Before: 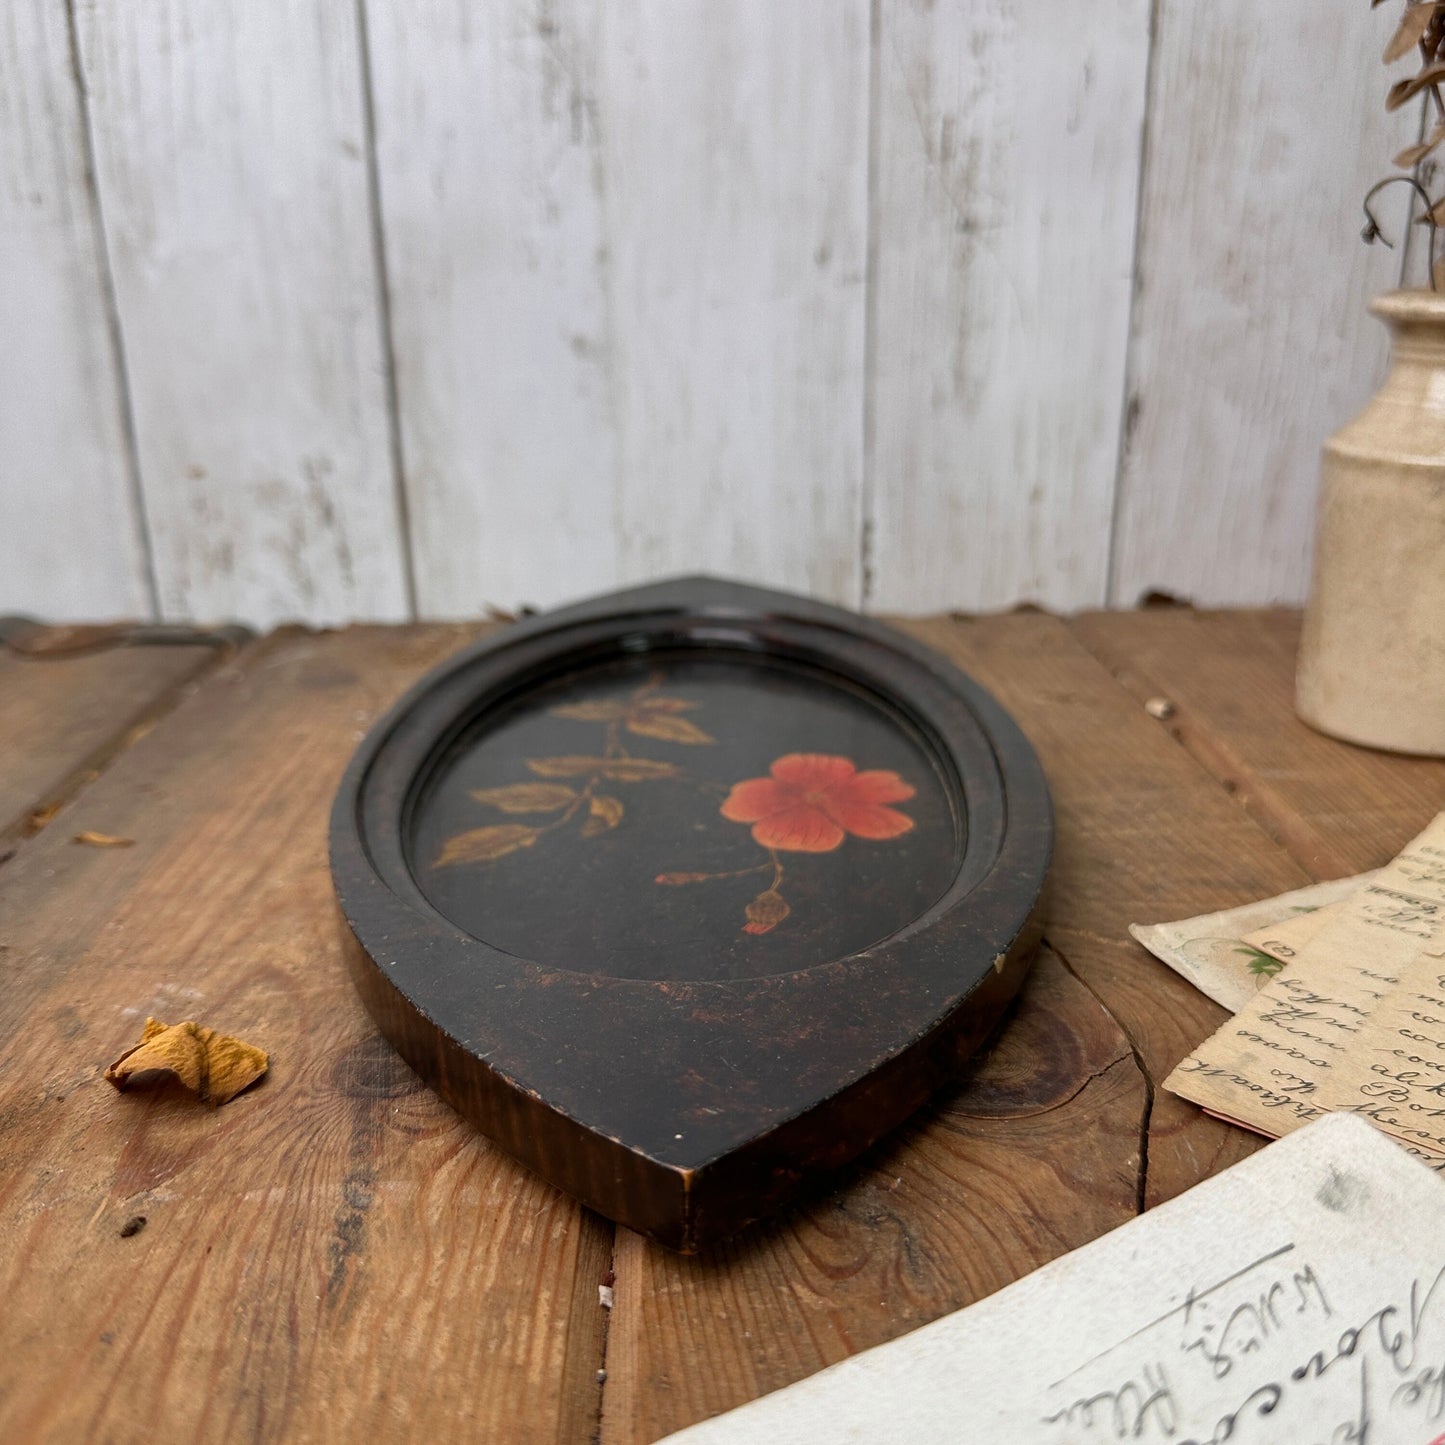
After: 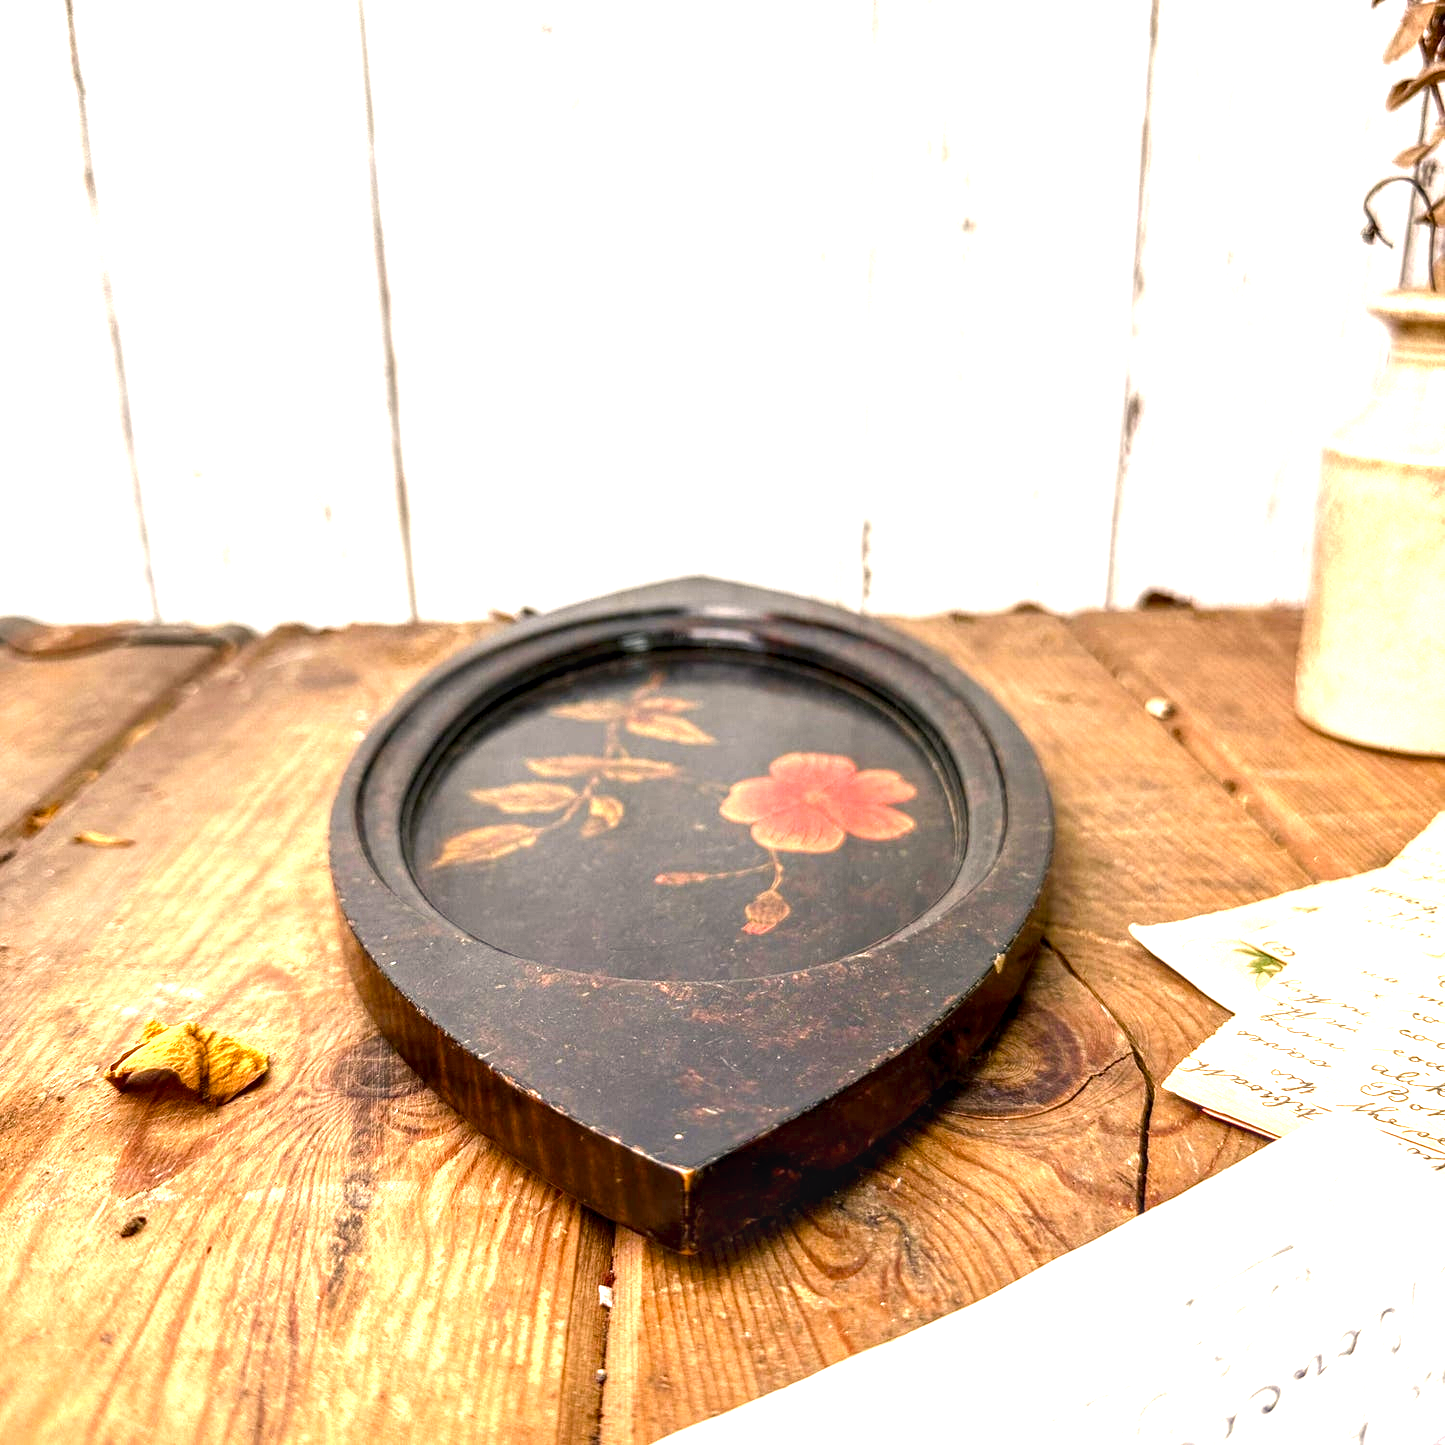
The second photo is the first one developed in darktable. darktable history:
local contrast: detail 160%
base curve: curves: ch0 [(0, 0) (0.989, 0.992)], preserve colors none
color balance rgb: shadows lift › chroma 2%, shadows lift › hue 247.2°, power › chroma 0.3%, power › hue 25.2°, highlights gain › chroma 3%, highlights gain › hue 60°, global offset › luminance 0.75%, perceptual saturation grading › global saturation 20%, perceptual saturation grading › highlights -20%, perceptual saturation grading › shadows 30%, global vibrance 20%
exposure: black level correction 0.001, exposure 1.735 EV, compensate highlight preservation false
